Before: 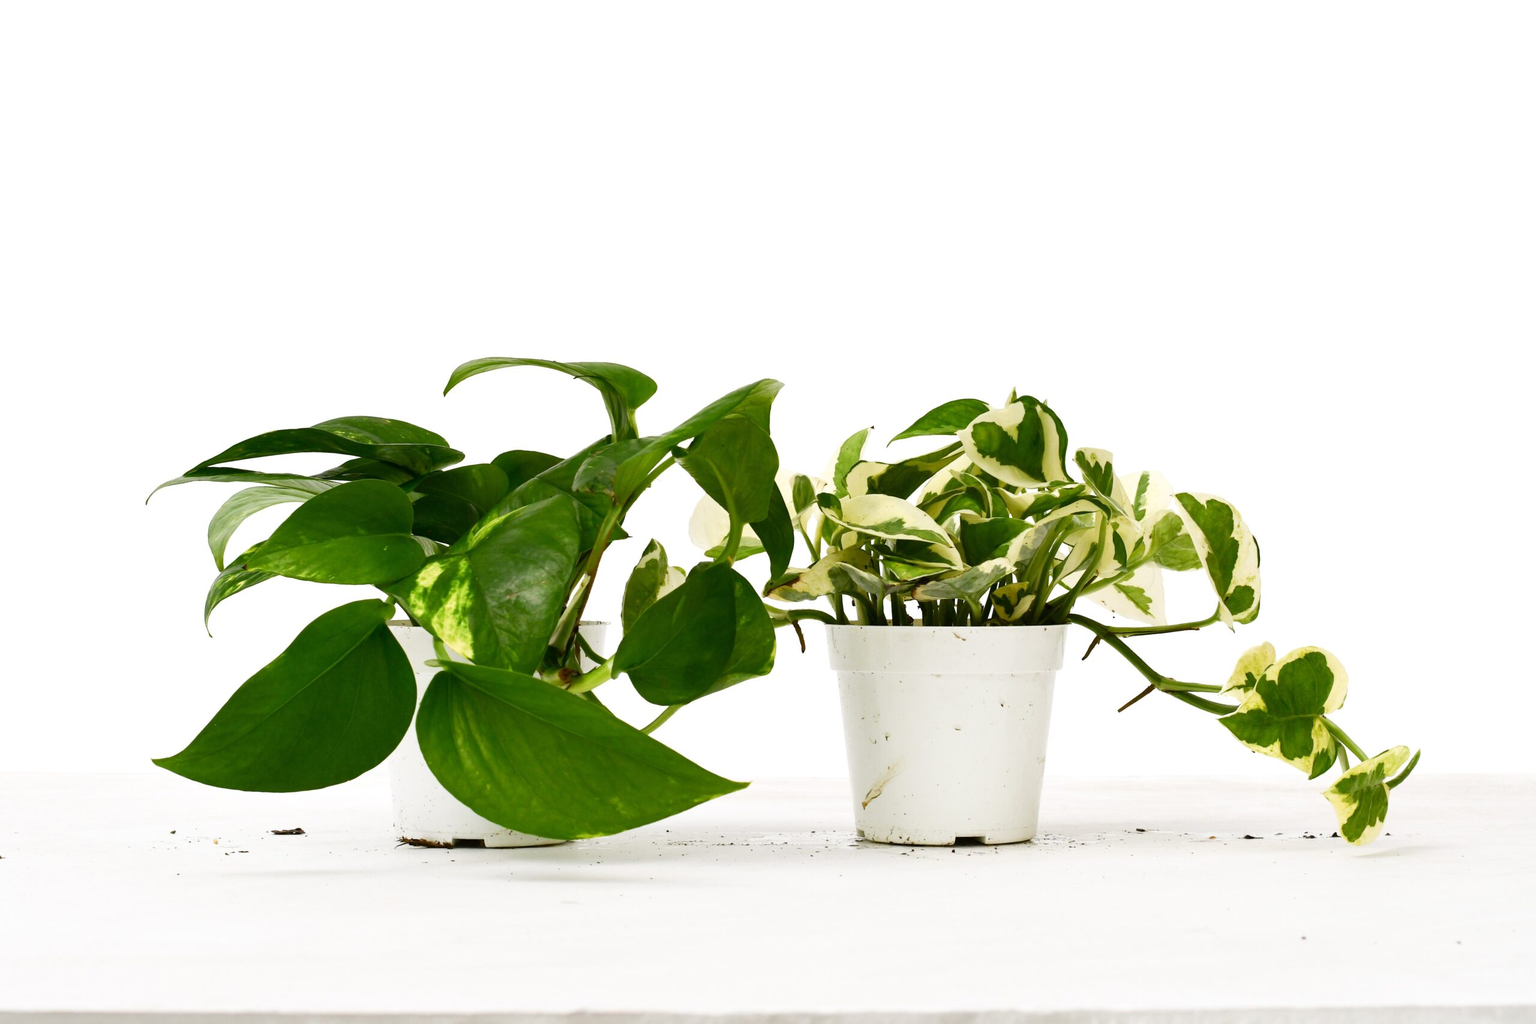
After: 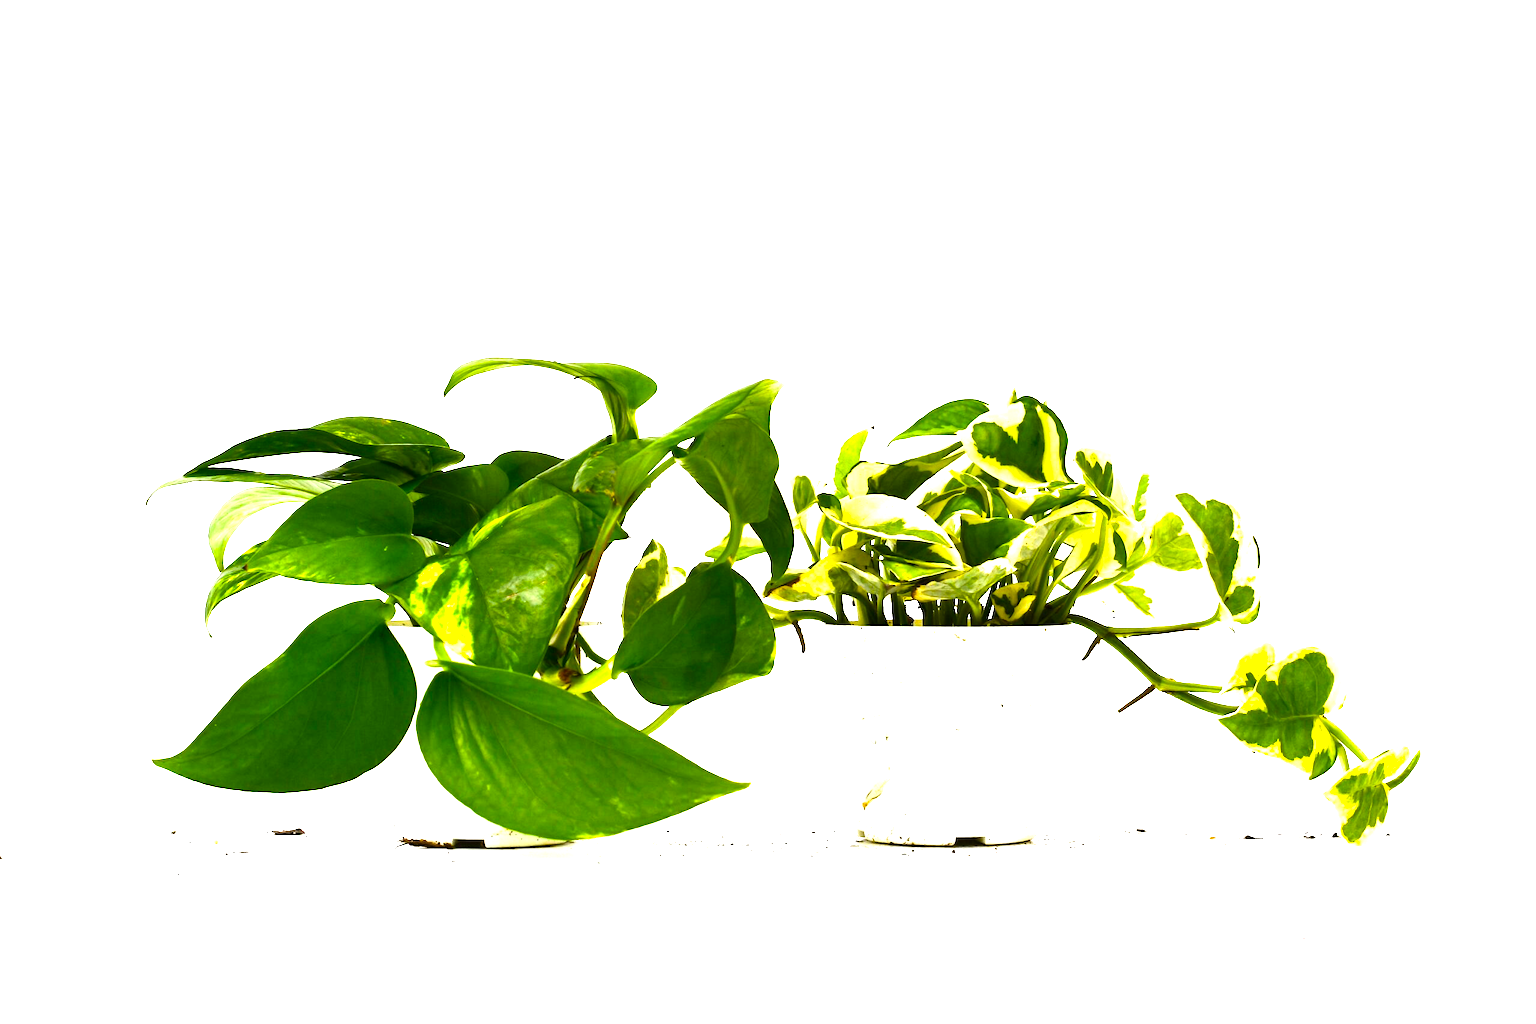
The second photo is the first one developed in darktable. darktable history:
color balance rgb: perceptual saturation grading › global saturation 31.241%, perceptual brilliance grading › global brilliance 30.763%, perceptual brilliance grading › highlights 12.646%, perceptual brilliance grading › mid-tones 23.512%, global vibrance 20%
